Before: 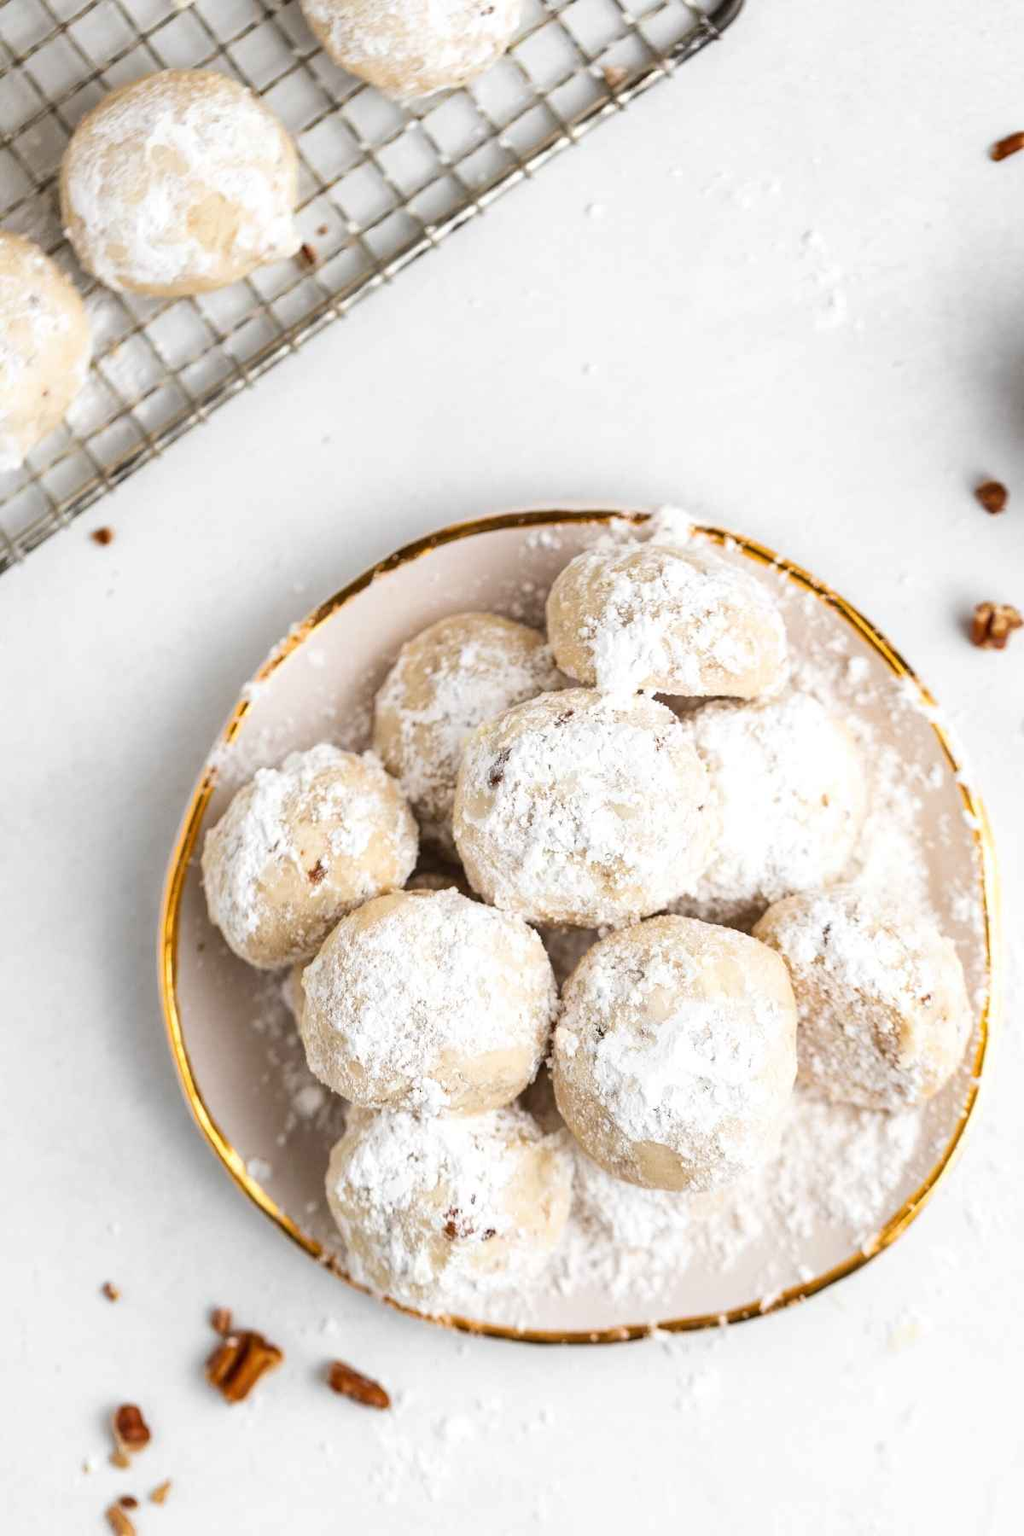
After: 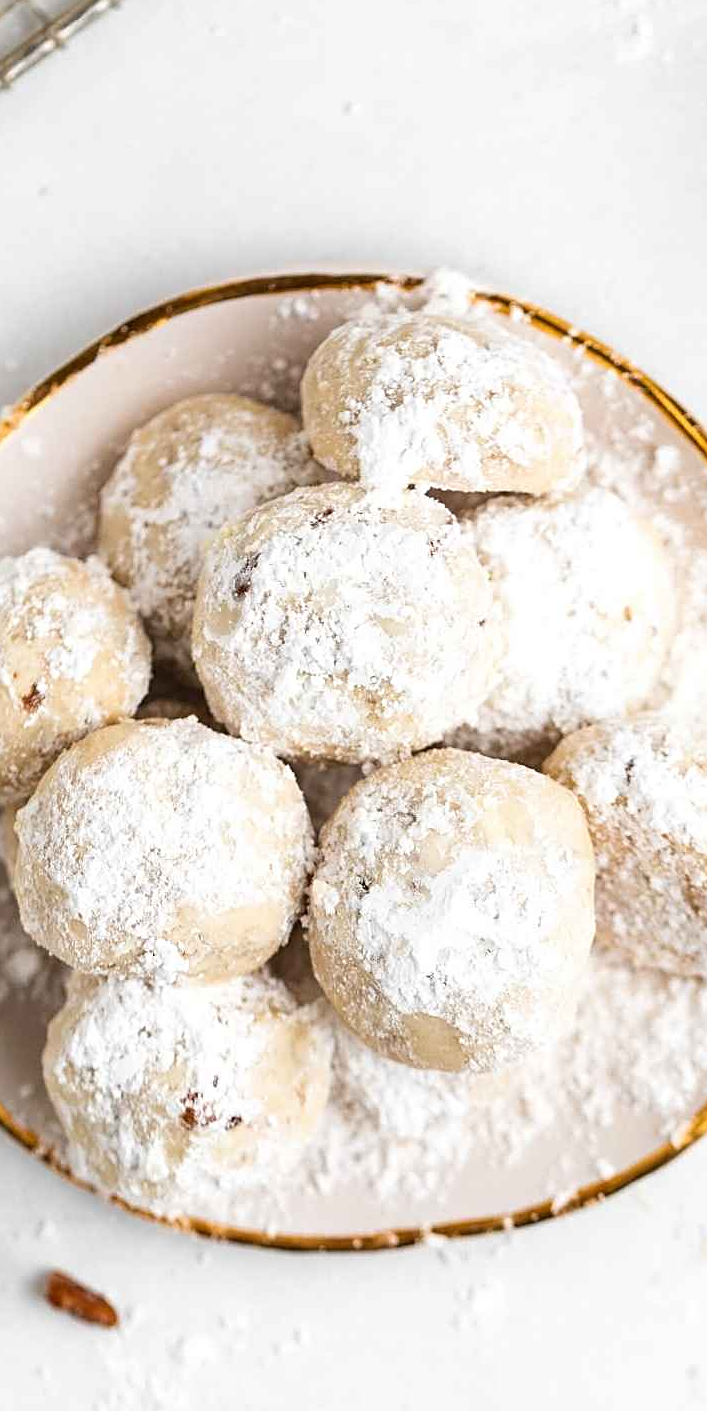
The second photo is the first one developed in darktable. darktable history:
crop and rotate: left 28.311%, top 18.03%, right 12.737%, bottom 3.564%
sharpen: on, module defaults
